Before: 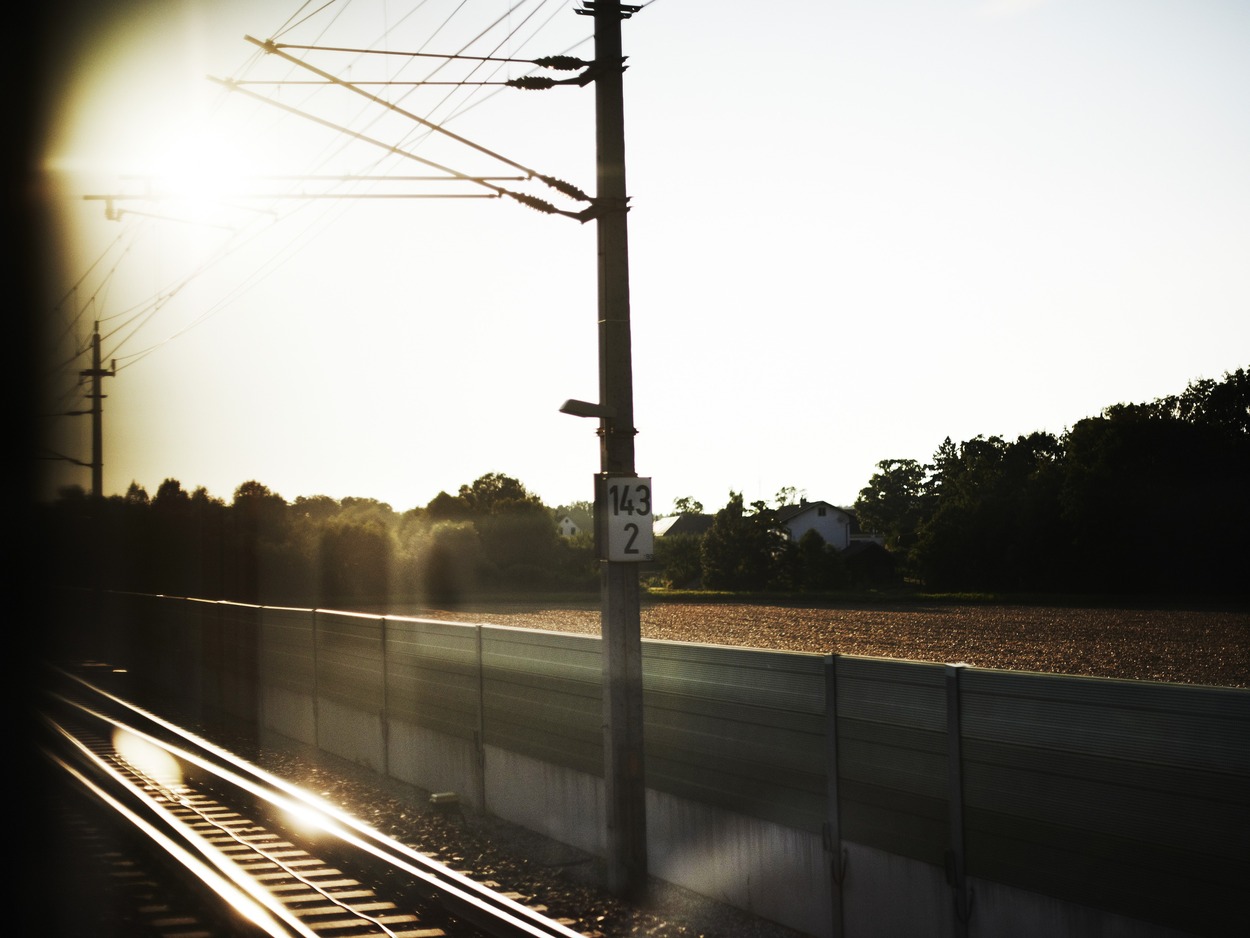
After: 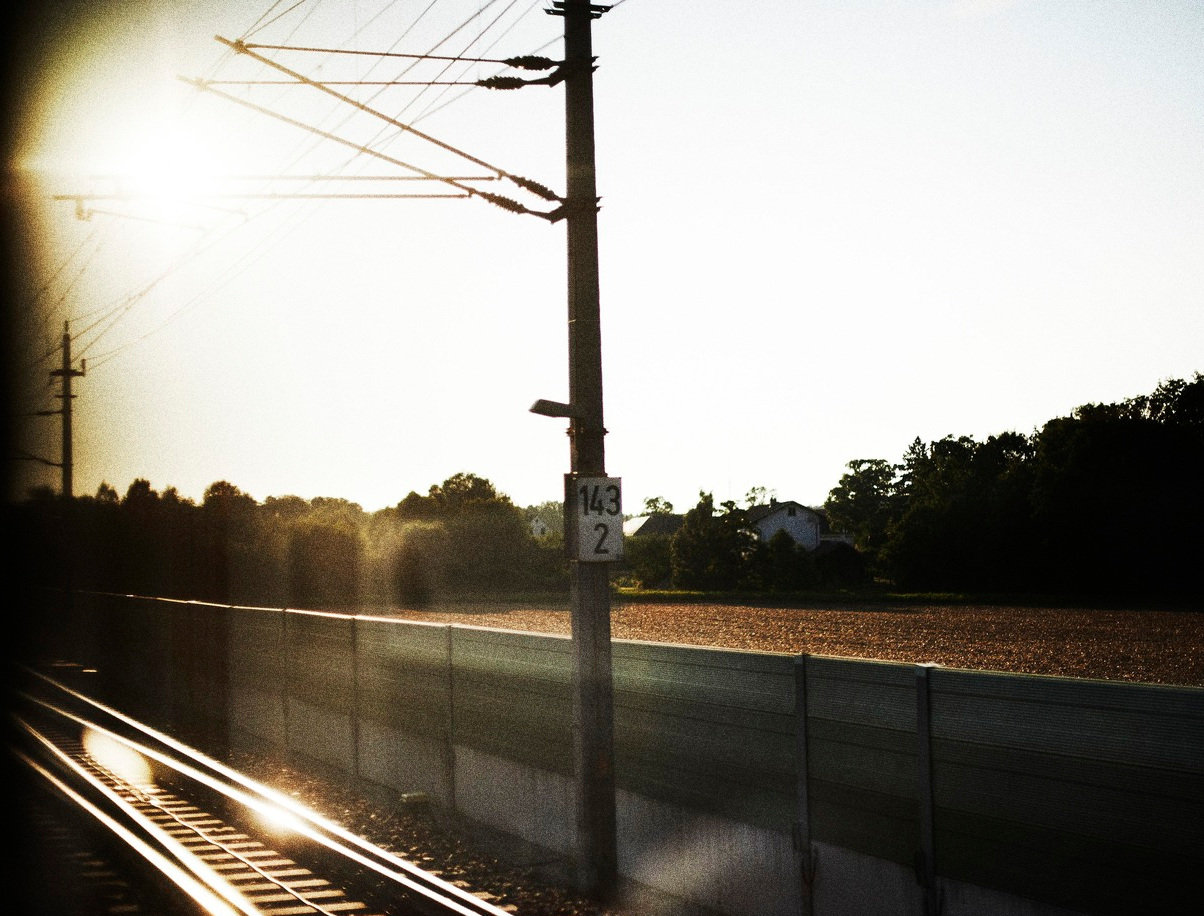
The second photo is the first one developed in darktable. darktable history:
crop and rotate: left 2.536%, right 1.107%, bottom 2.246%
grain: coarseness 10.62 ISO, strength 55.56%
